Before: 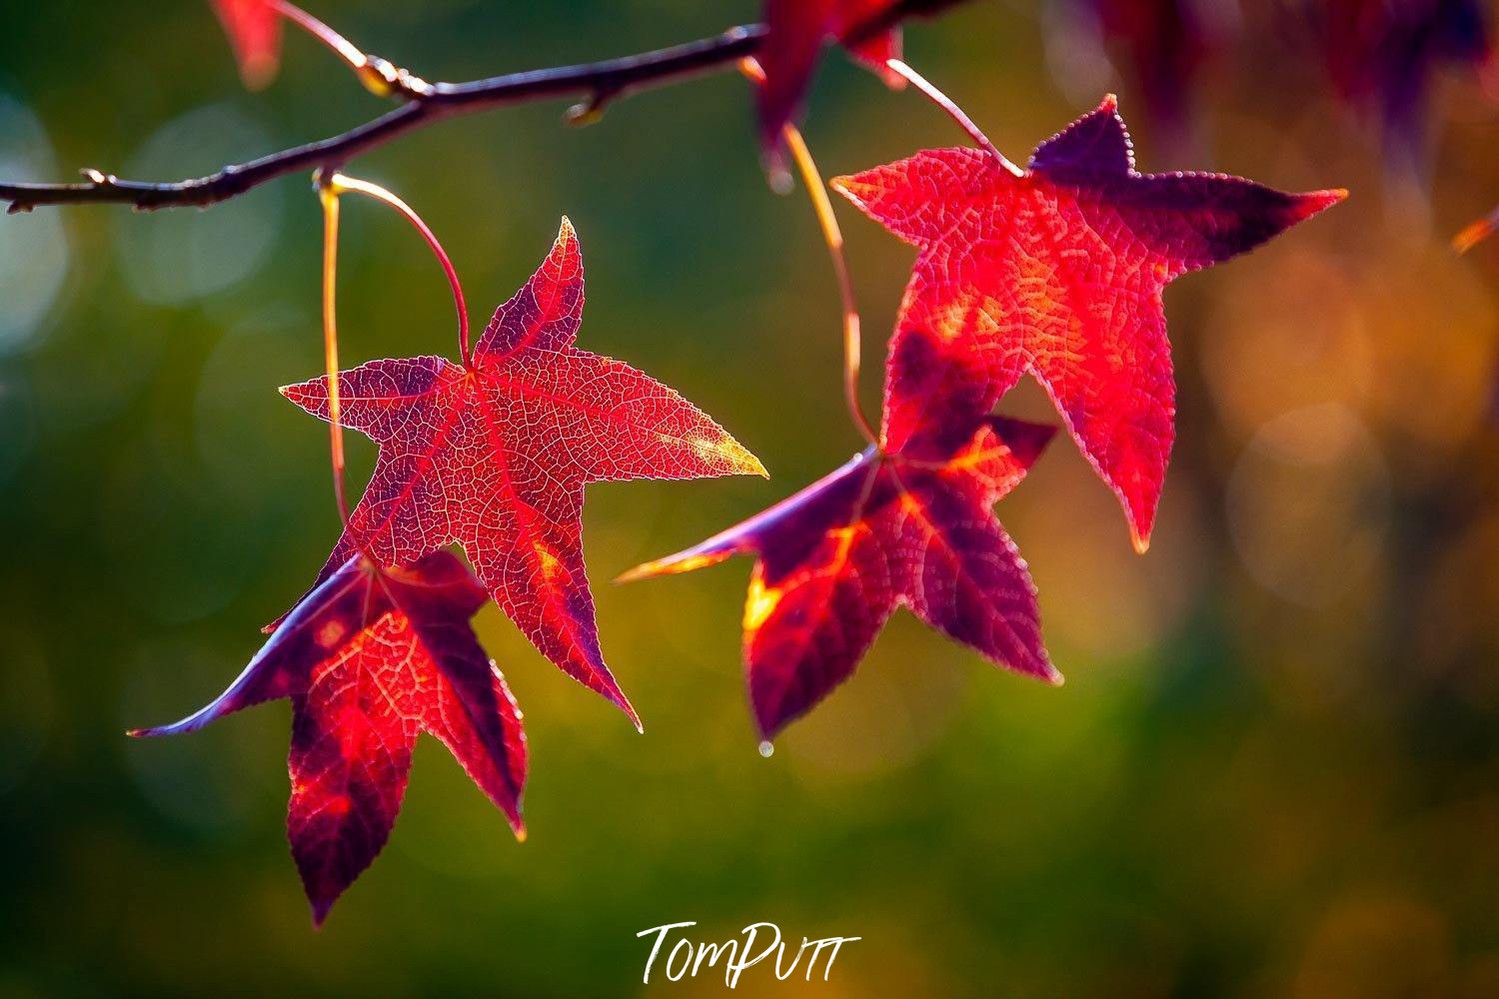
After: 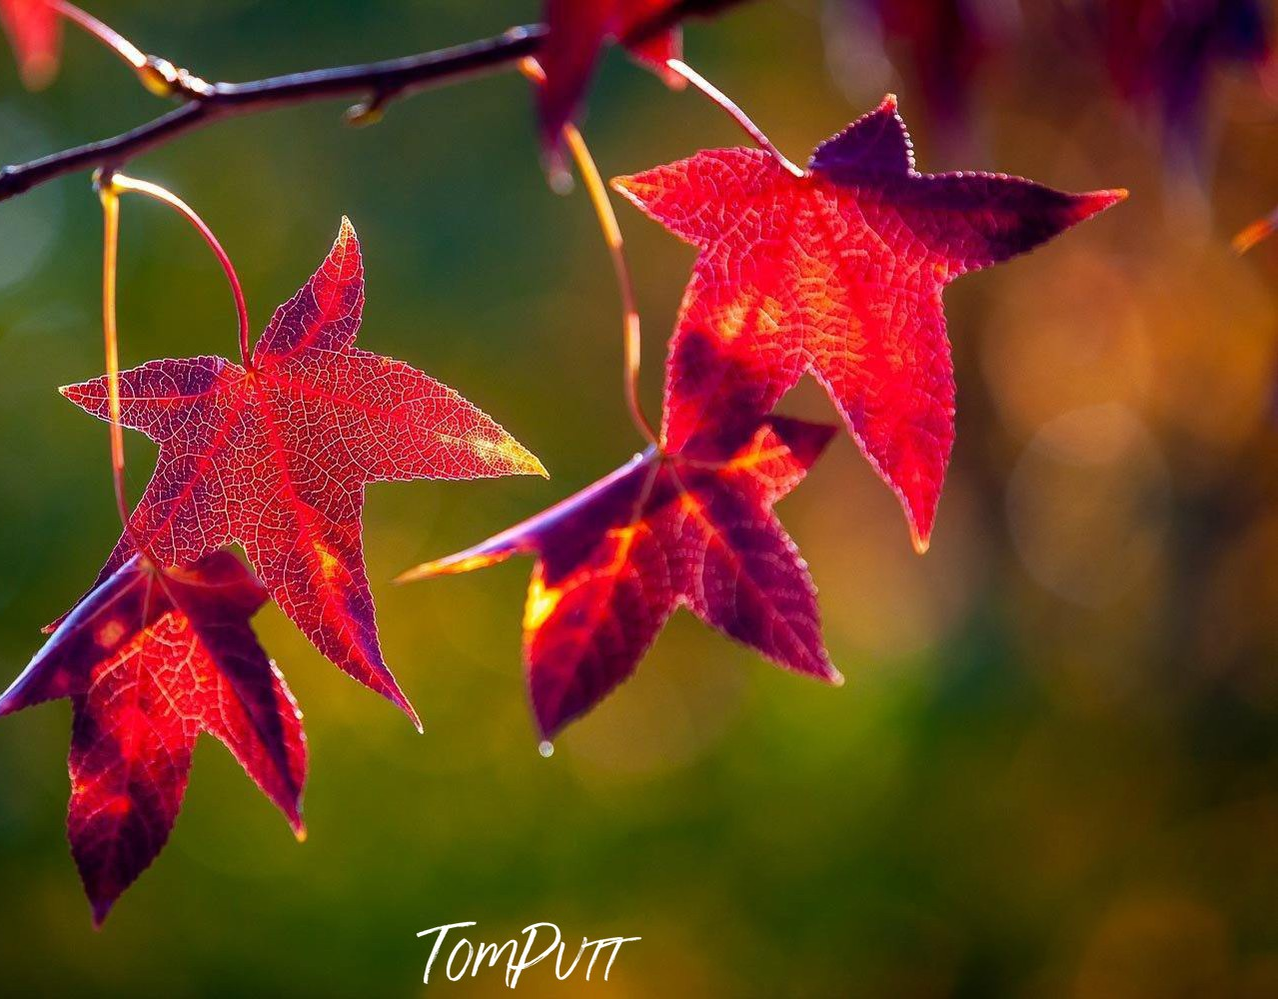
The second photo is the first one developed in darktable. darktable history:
crop and rotate: left 14.691%
